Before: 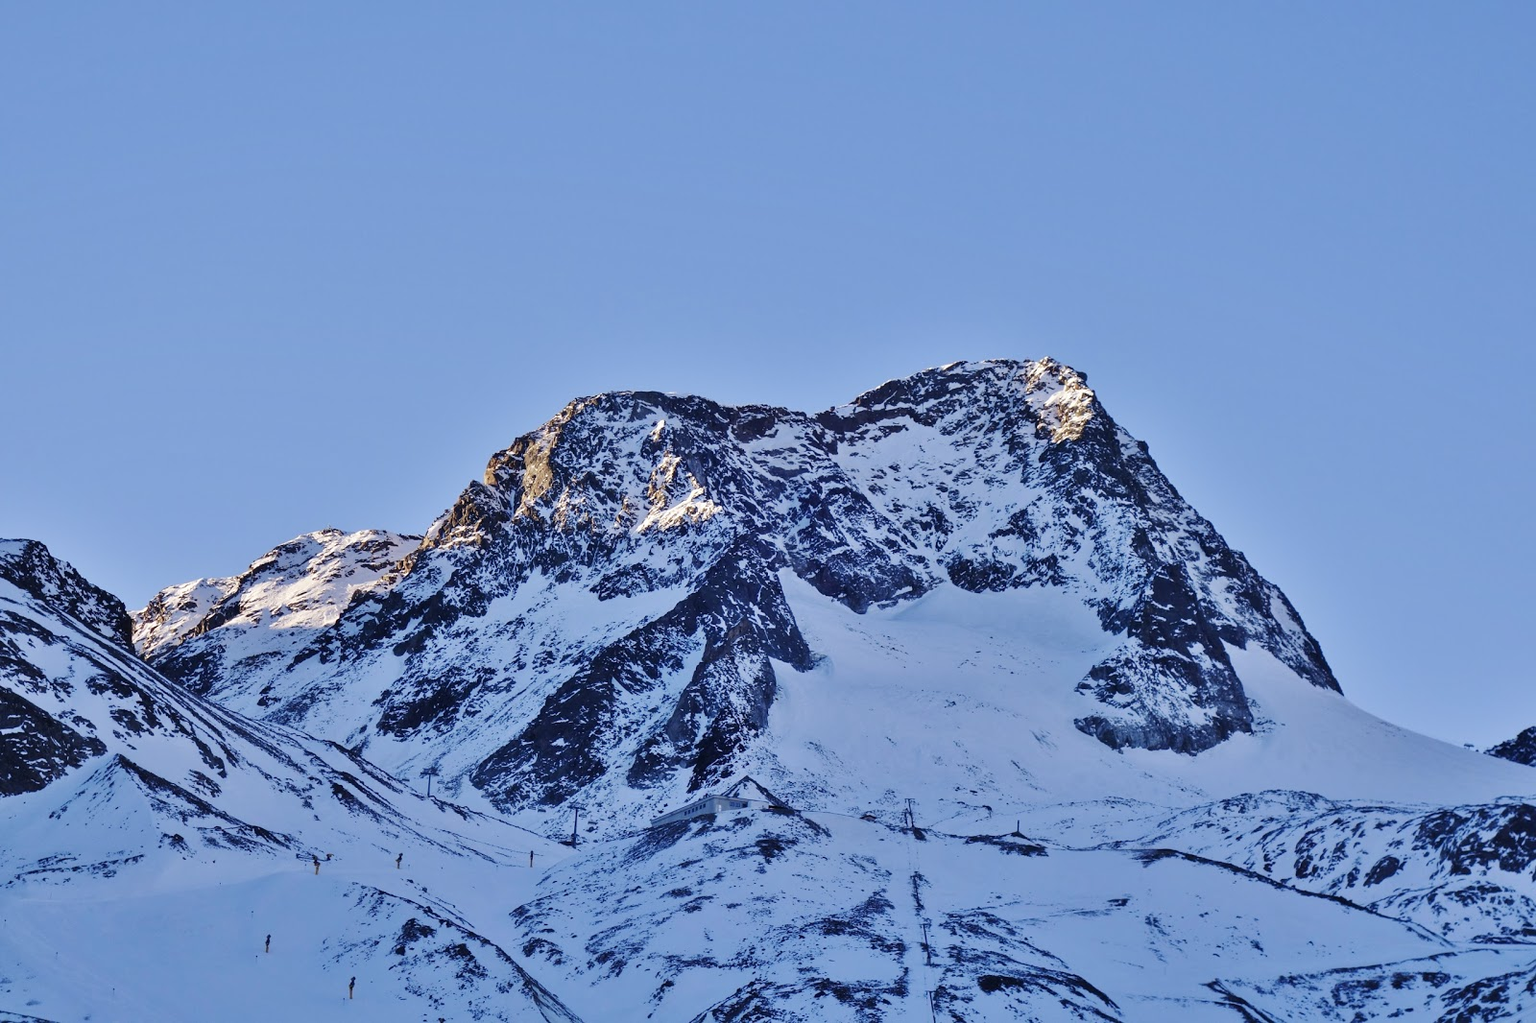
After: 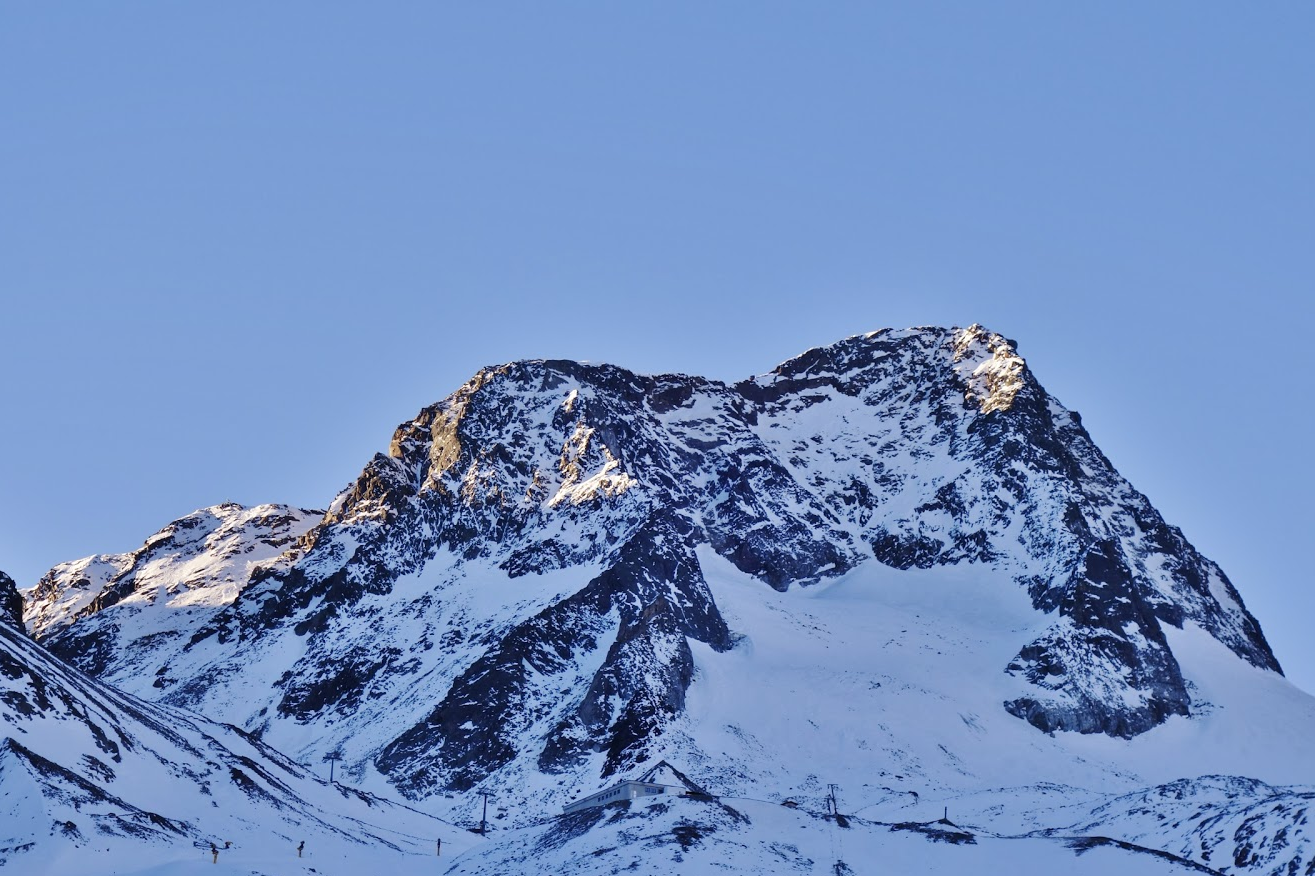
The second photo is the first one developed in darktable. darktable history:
crop and rotate: left 7.196%, top 4.574%, right 10.605%, bottom 13.178%
exposure: compensate highlight preservation false
